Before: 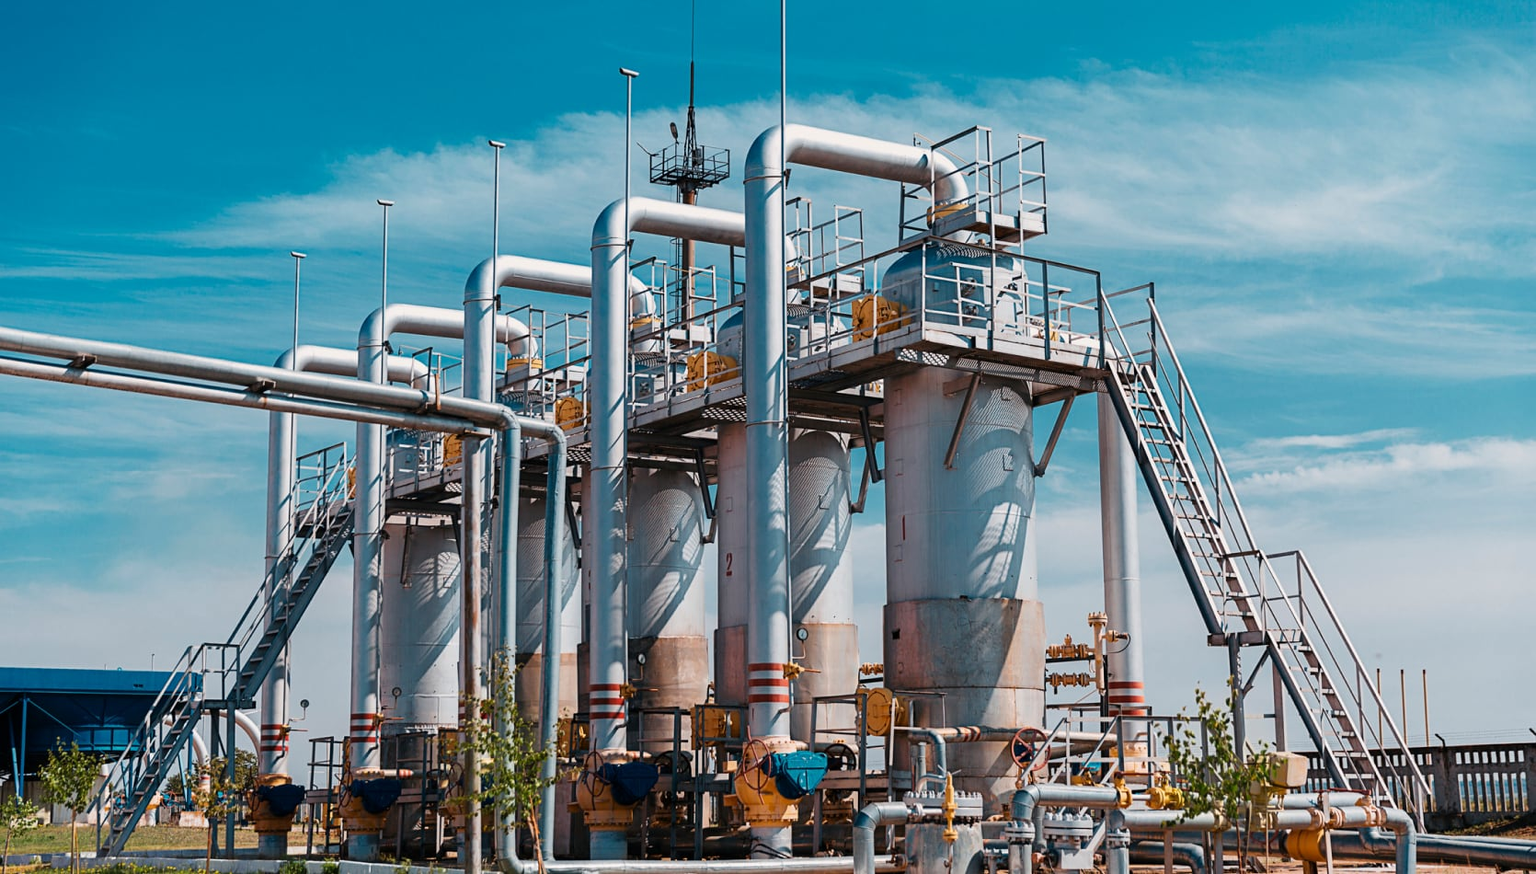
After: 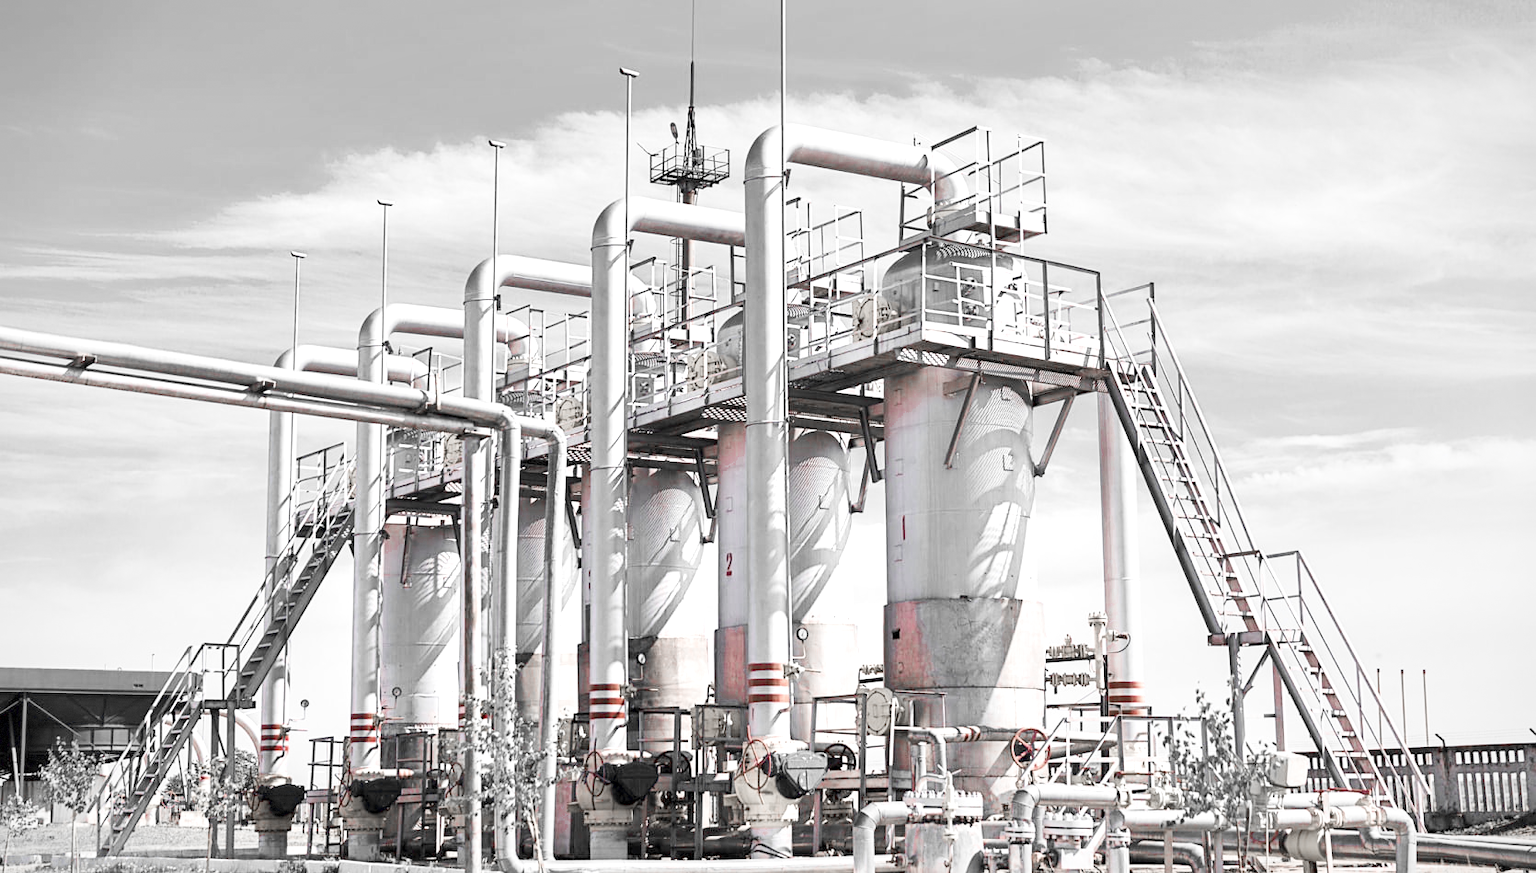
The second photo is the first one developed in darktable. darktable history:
vignetting: fall-off start 85%, fall-off radius 80%, brightness -0.182, saturation -0.3, width/height ratio 1.219, dithering 8-bit output, unbound false
tone curve: curves: ch0 [(0, 0) (0.137, 0.063) (0.255, 0.176) (0.502, 0.502) (0.749, 0.839) (1, 1)], color space Lab, linked channels, preserve colors none
color zones: curves: ch0 [(0, 0.278) (0.143, 0.5) (0.286, 0.5) (0.429, 0.5) (0.571, 0.5) (0.714, 0.5) (0.857, 0.5) (1, 0.5)]; ch1 [(0, 1) (0.143, 0.165) (0.286, 0) (0.429, 0) (0.571, 0) (0.714, 0) (0.857, 0.5) (1, 0.5)]; ch2 [(0, 0.508) (0.143, 0.5) (0.286, 0.5) (0.429, 0.5) (0.571, 0.5) (0.714, 0.5) (0.857, 0.5) (1, 0.5)]
local contrast: mode bilateral grid, contrast 100, coarseness 100, detail 165%, midtone range 0.2
